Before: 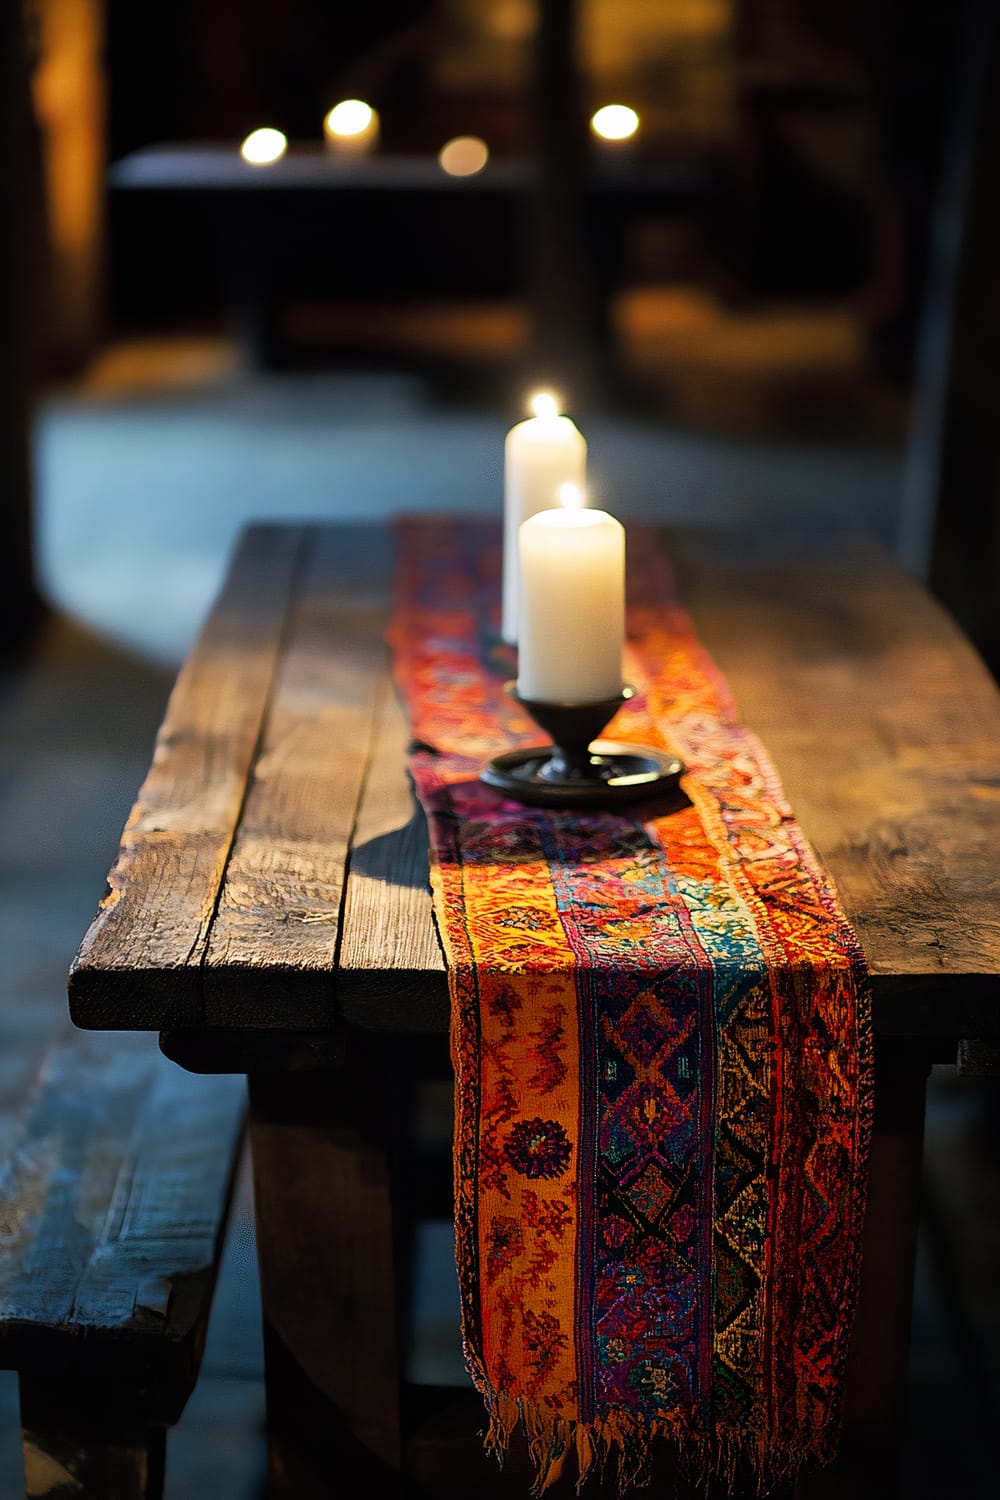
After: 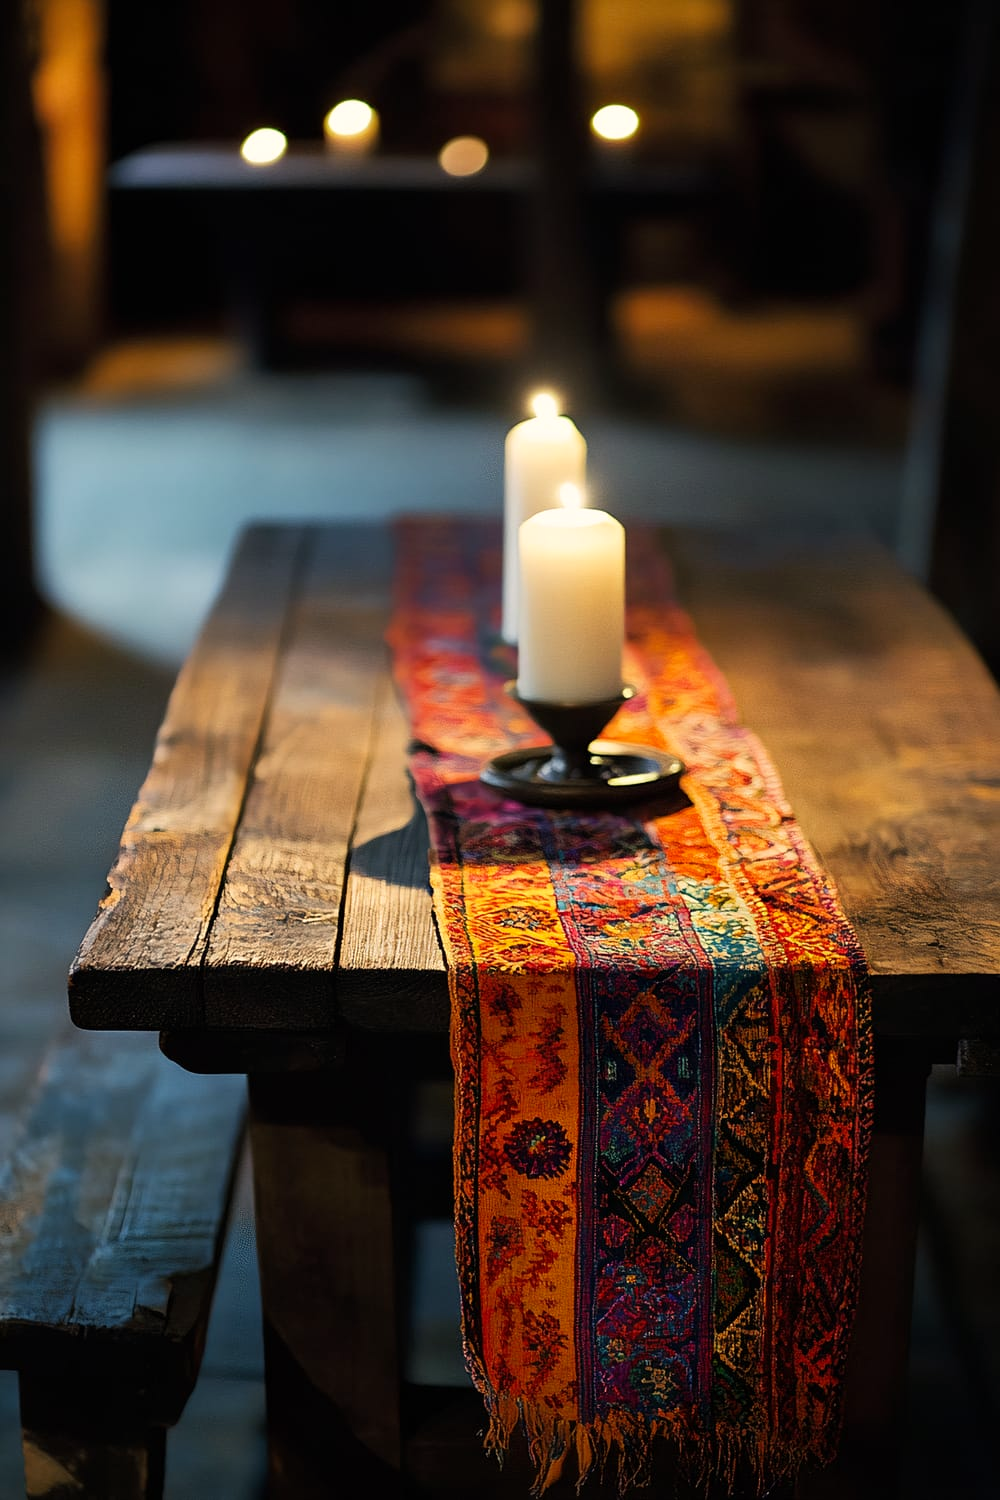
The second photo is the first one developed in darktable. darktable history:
color calibration: x 0.334, y 0.348, temperature 5472.21 K
